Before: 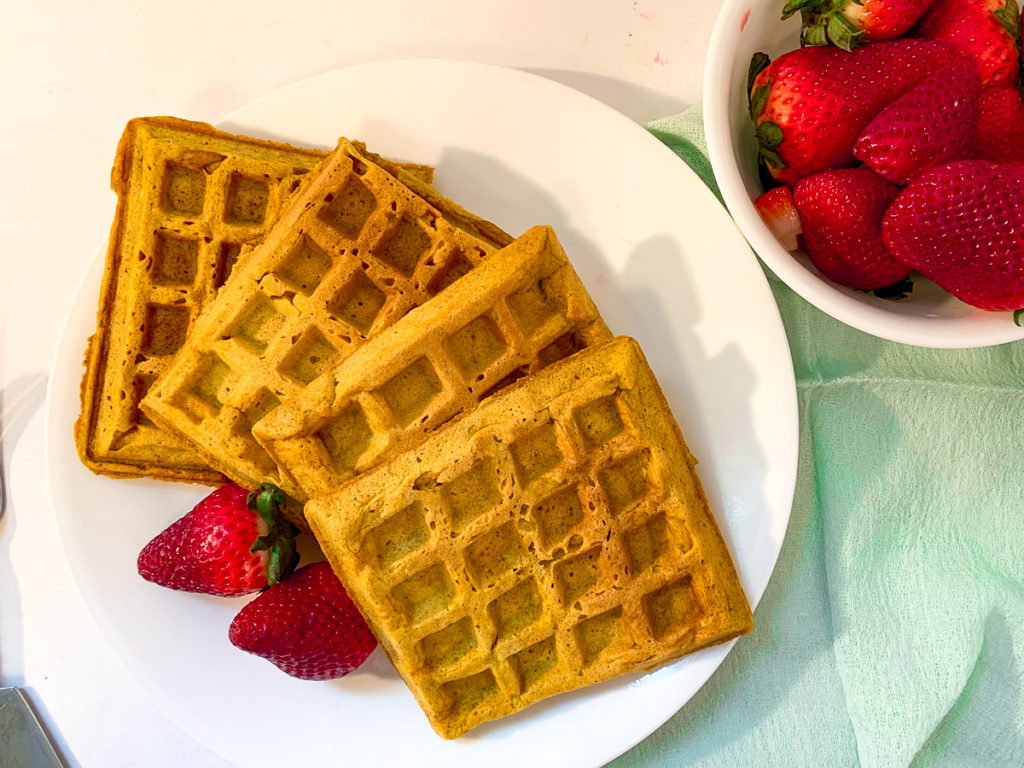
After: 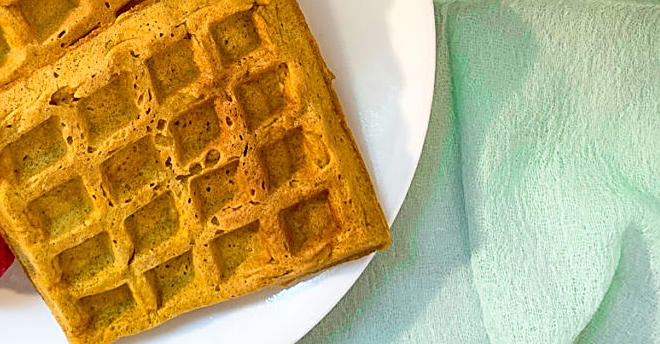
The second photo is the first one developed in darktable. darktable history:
crop and rotate: left 35.509%, top 50.238%, bottom 4.934%
sharpen: on, module defaults
